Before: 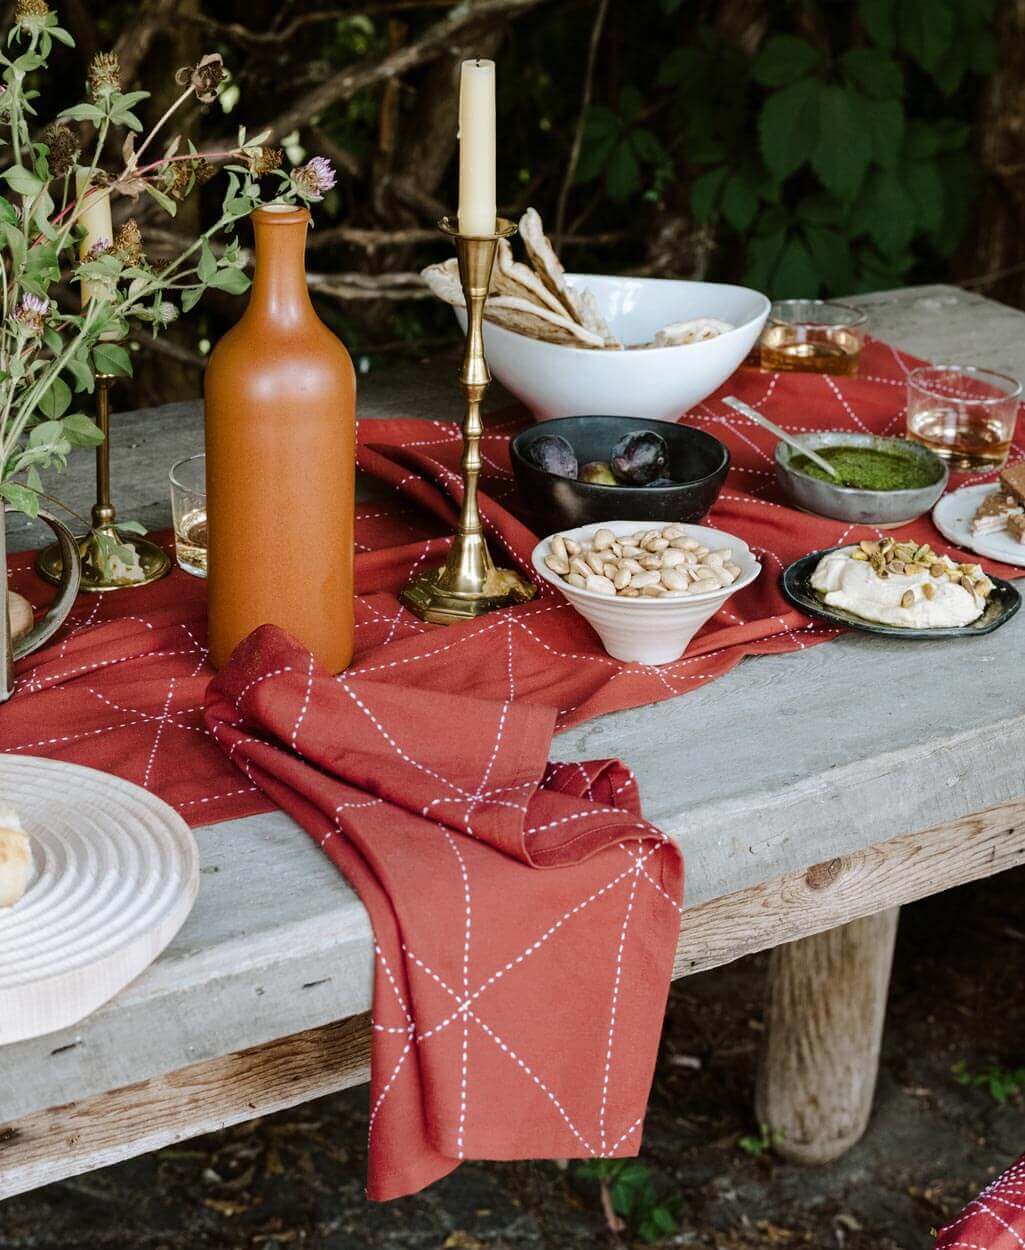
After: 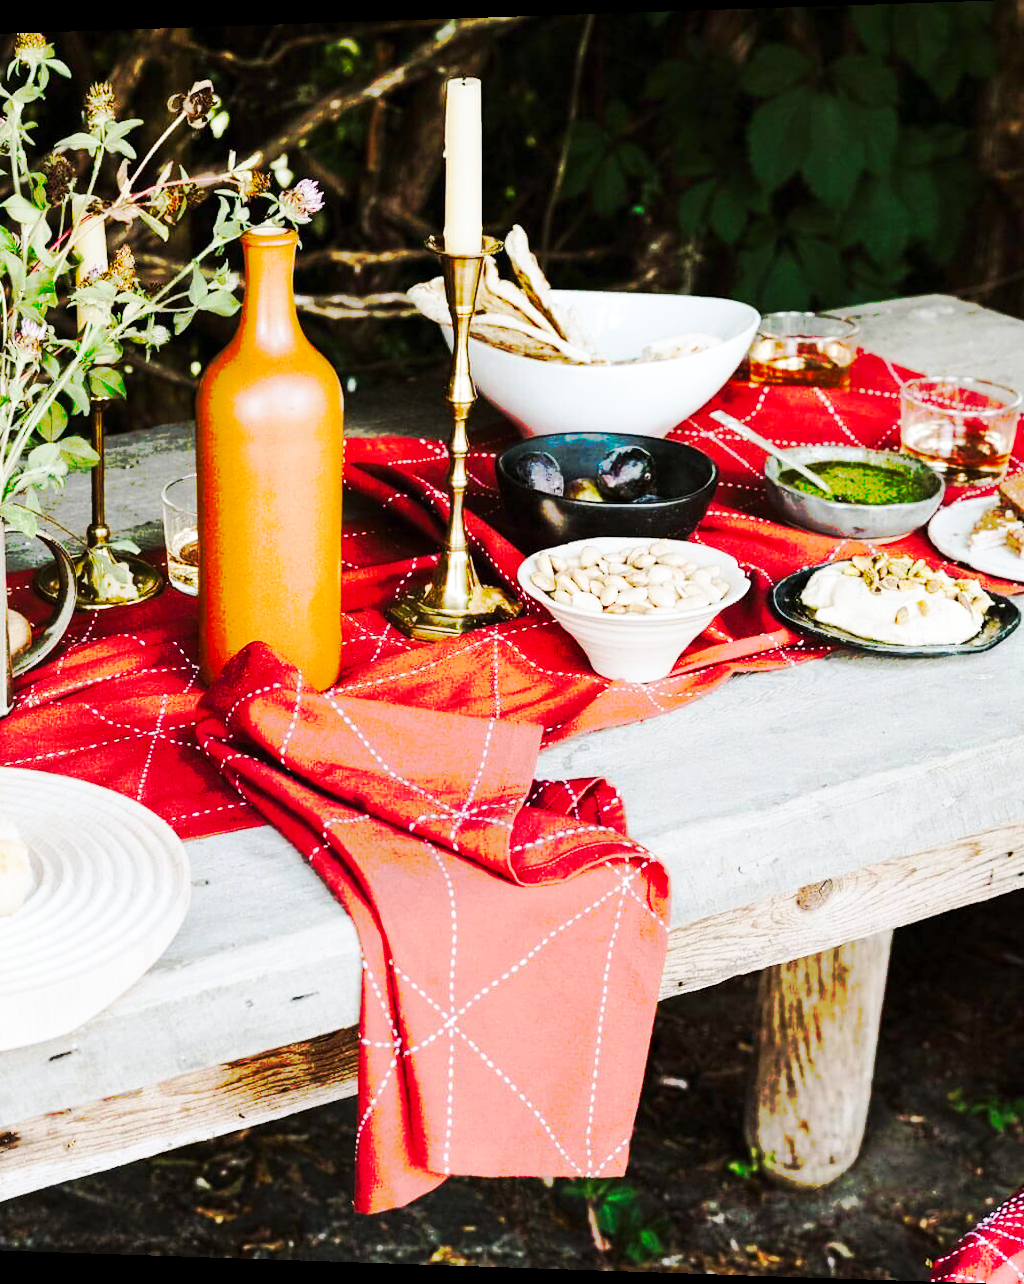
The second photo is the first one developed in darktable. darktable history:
tone curve: curves: ch0 [(0, 0) (0.003, 0.003) (0.011, 0.01) (0.025, 0.023) (0.044, 0.042) (0.069, 0.065) (0.1, 0.094) (0.136, 0.127) (0.177, 0.166) (0.224, 0.211) (0.277, 0.26) (0.335, 0.315) (0.399, 0.375) (0.468, 0.44) (0.543, 0.658) (0.623, 0.718) (0.709, 0.782) (0.801, 0.851) (0.898, 0.923) (1, 1)], preserve colors none
rotate and perspective: lens shift (horizontal) -0.055, automatic cropping off
base curve: curves: ch0 [(0, 0) (0.032, 0.037) (0.105, 0.228) (0.435, 0.76) (0.856, 0.983) (1, 1)], preserve colors none
